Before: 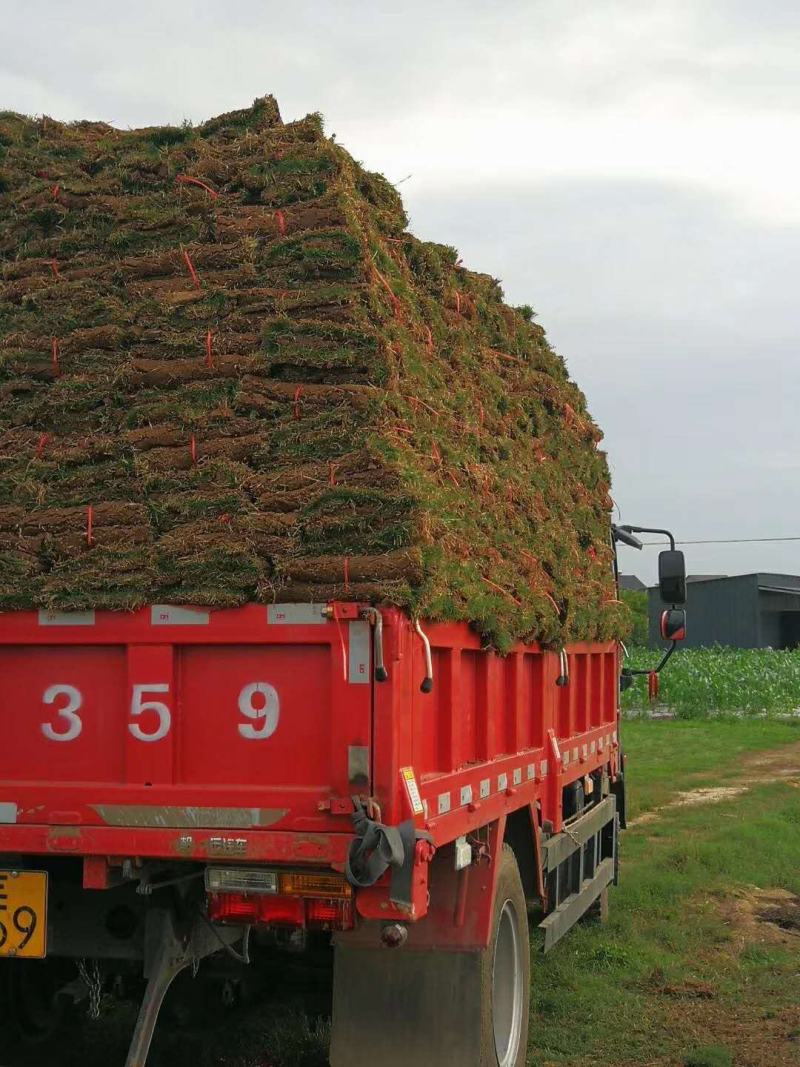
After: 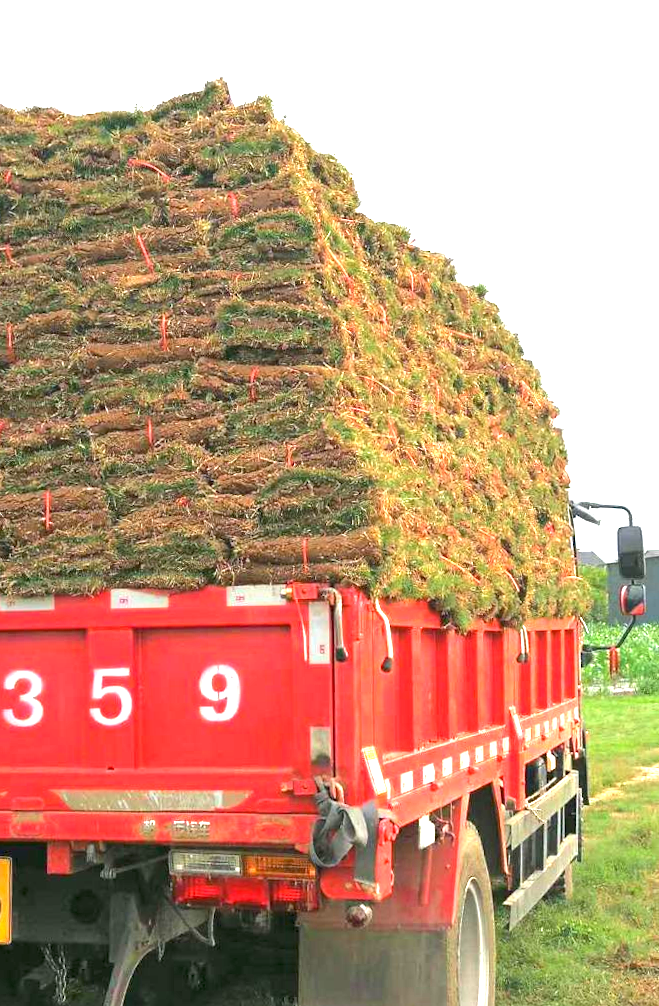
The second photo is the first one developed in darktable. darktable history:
exposure: exposure 2.259 EV, compensate highlight preservation false
crop and rotate: angle 0.982°, left 4.341%, top 0.835%, right 11.299%, bottom 2.699%
